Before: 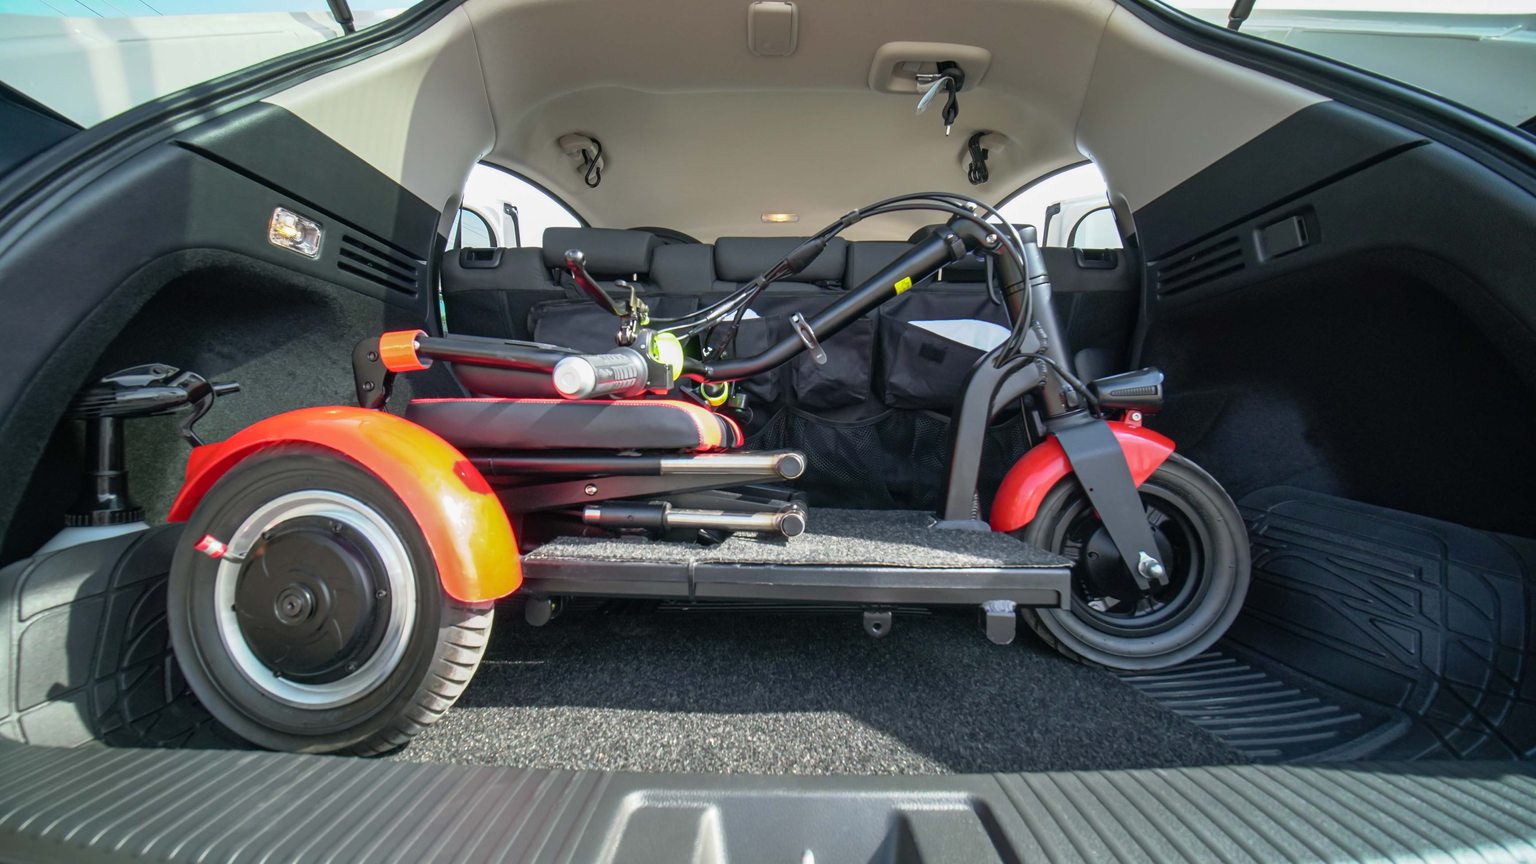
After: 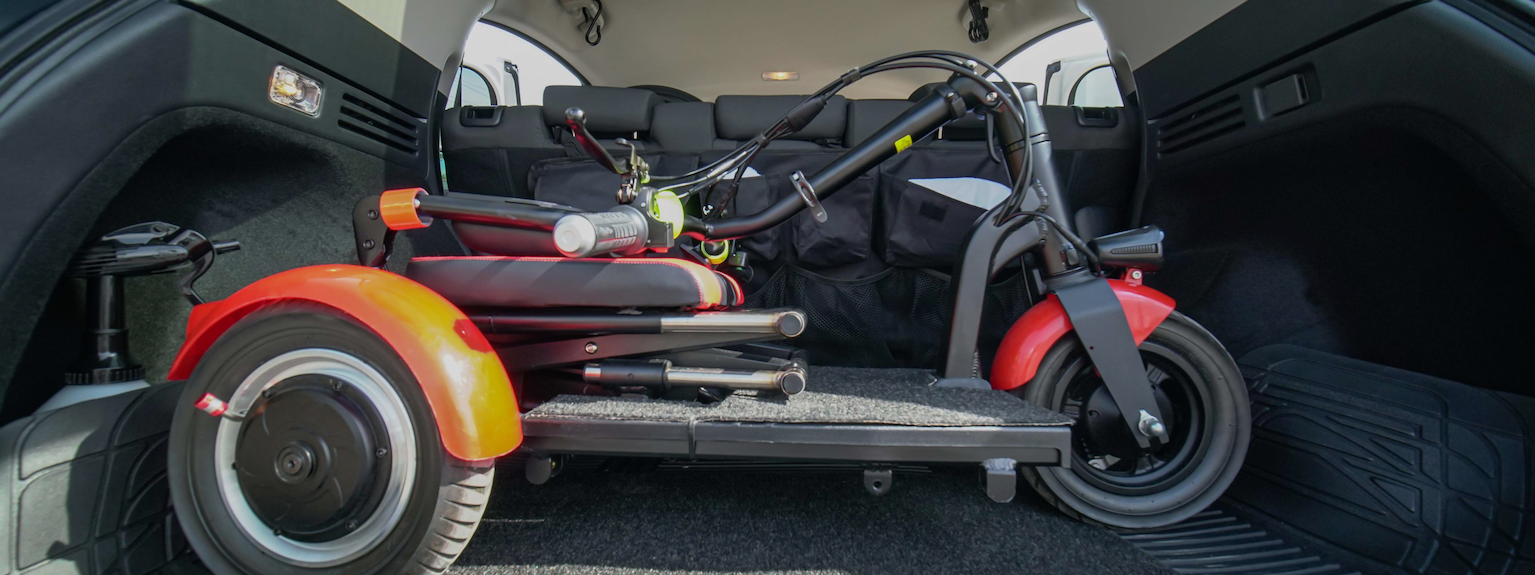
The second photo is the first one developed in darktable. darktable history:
crop: top 16.474%, bottom 16.731%
exposure: exposure -0.459 EV, compensate exposure bias true, compensate highlight preservation false
